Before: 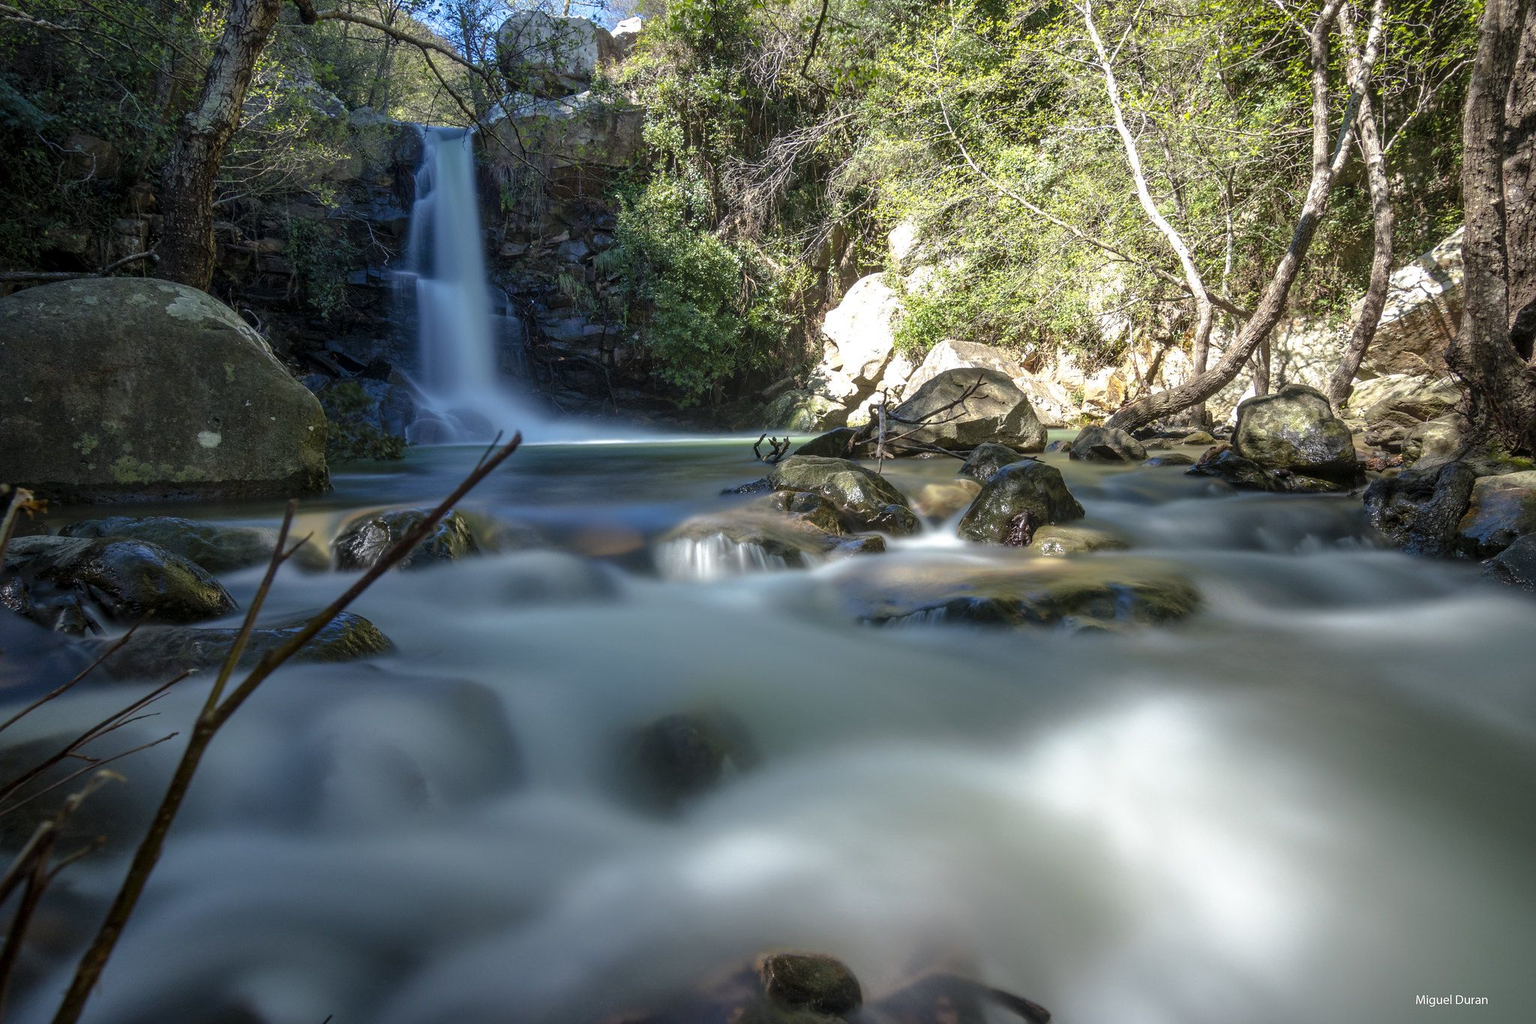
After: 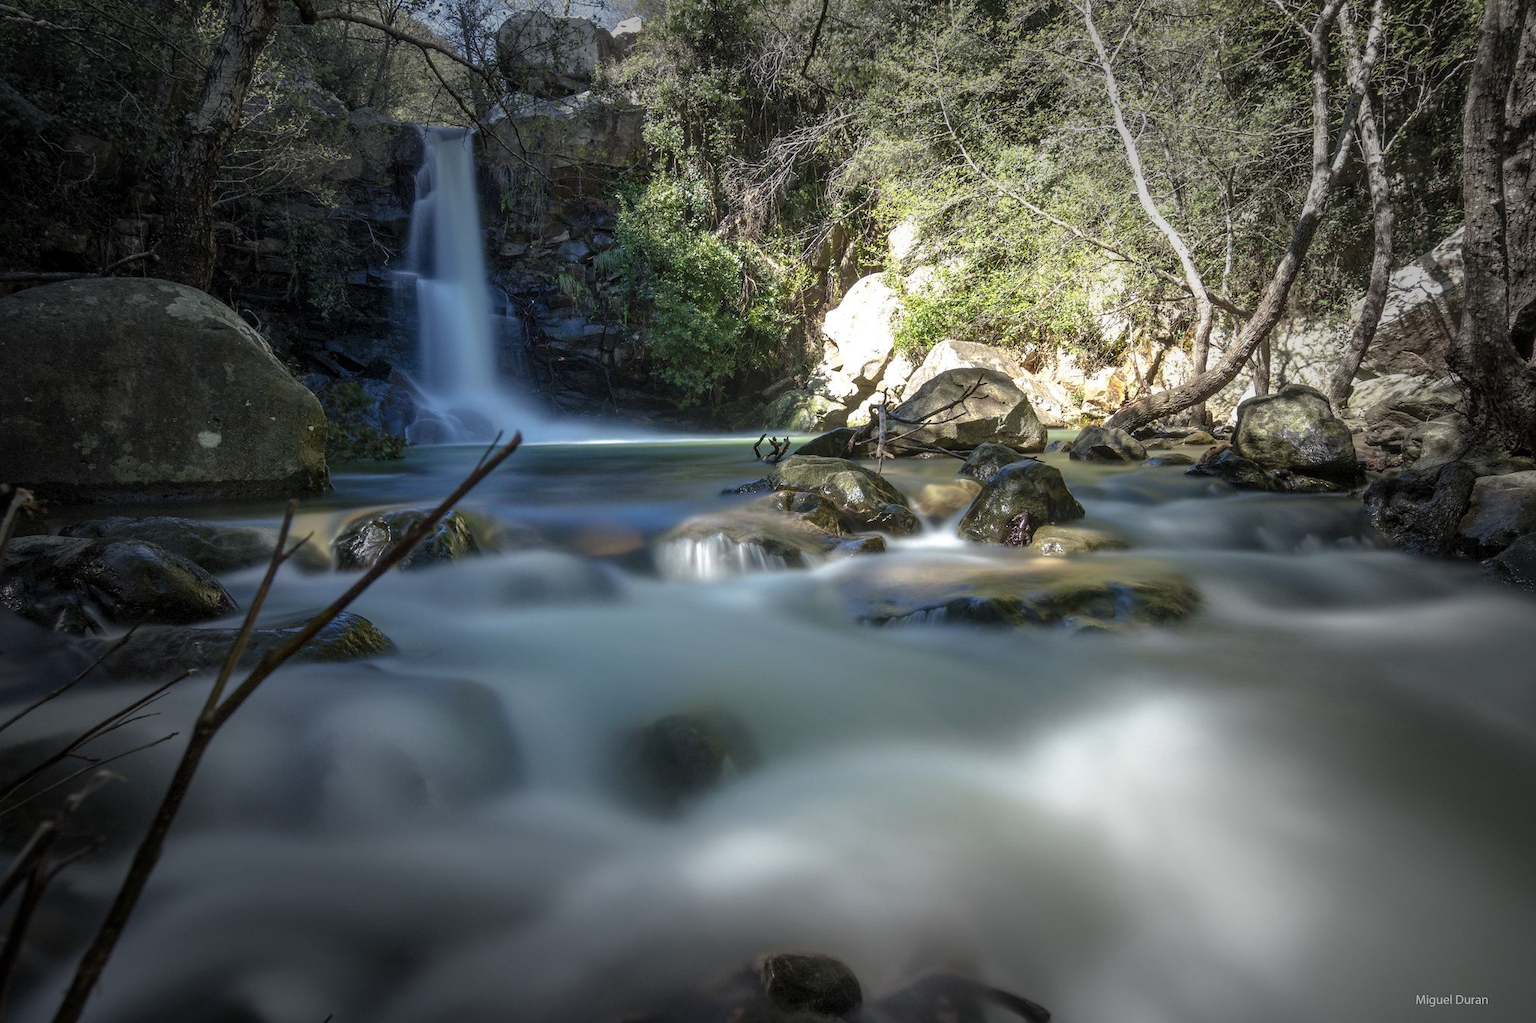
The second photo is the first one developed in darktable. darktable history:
vignetting: fall-off start 48.83%, automatic ratio true, width/height ratio 1.296, dithering 8-bit output
